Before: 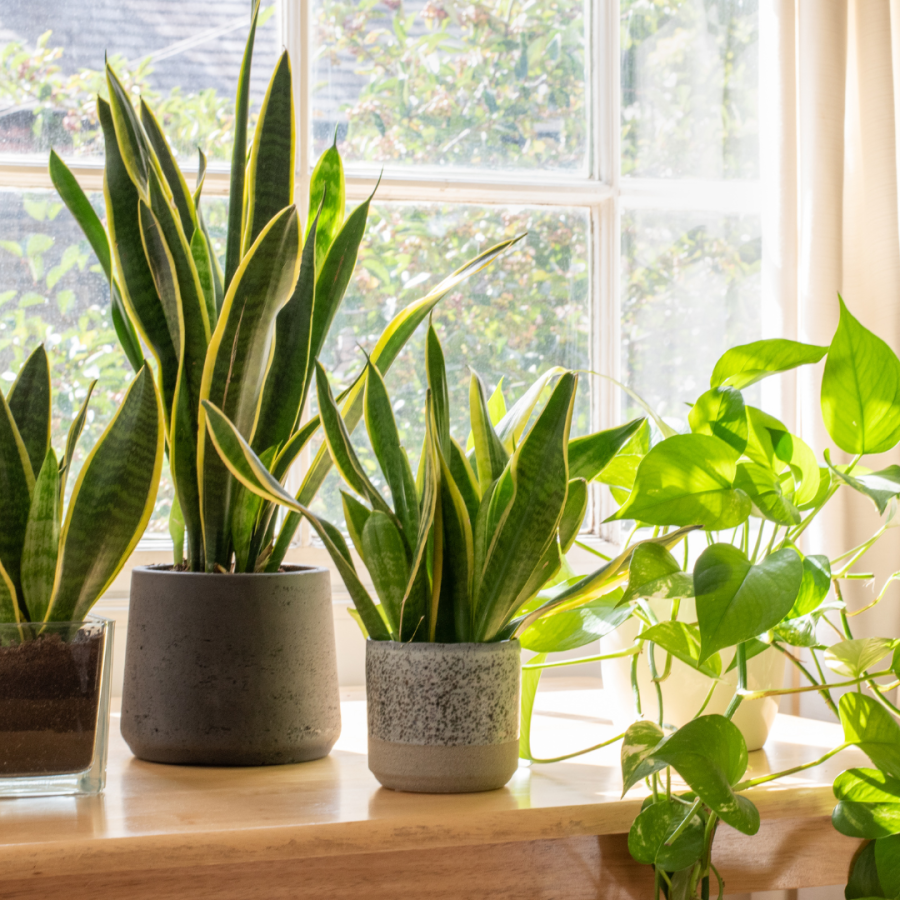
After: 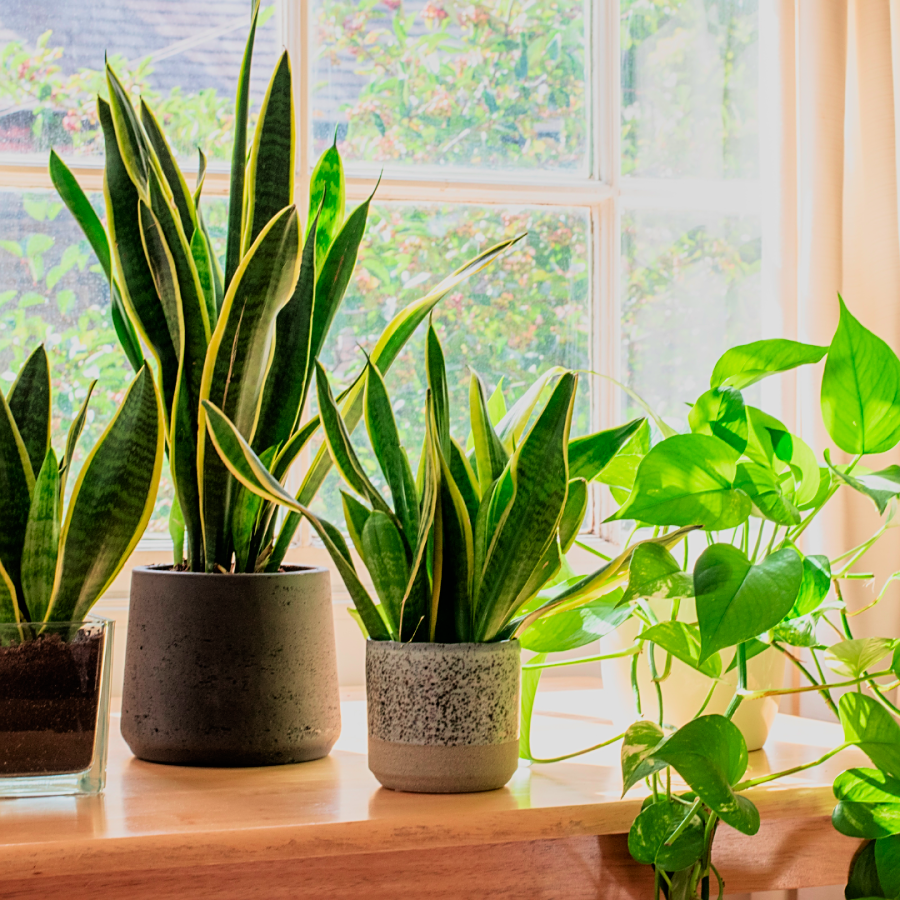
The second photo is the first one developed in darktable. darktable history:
filmic rgb: black relative exposure -7.75 EV, white relative exposure 4.4 EV, threshold 3 EV, hardness 3.76, latitude 50%, contrast 1.1, color science v5 (2021), contrast in shadows safe, contrast in highlights safe, enable highlight reconstruction true
sharpen: on, module defaults
velvia: on, module defaults
color contrast: green-magenta contrast 1.73, blue-yellow contrast 1.15
